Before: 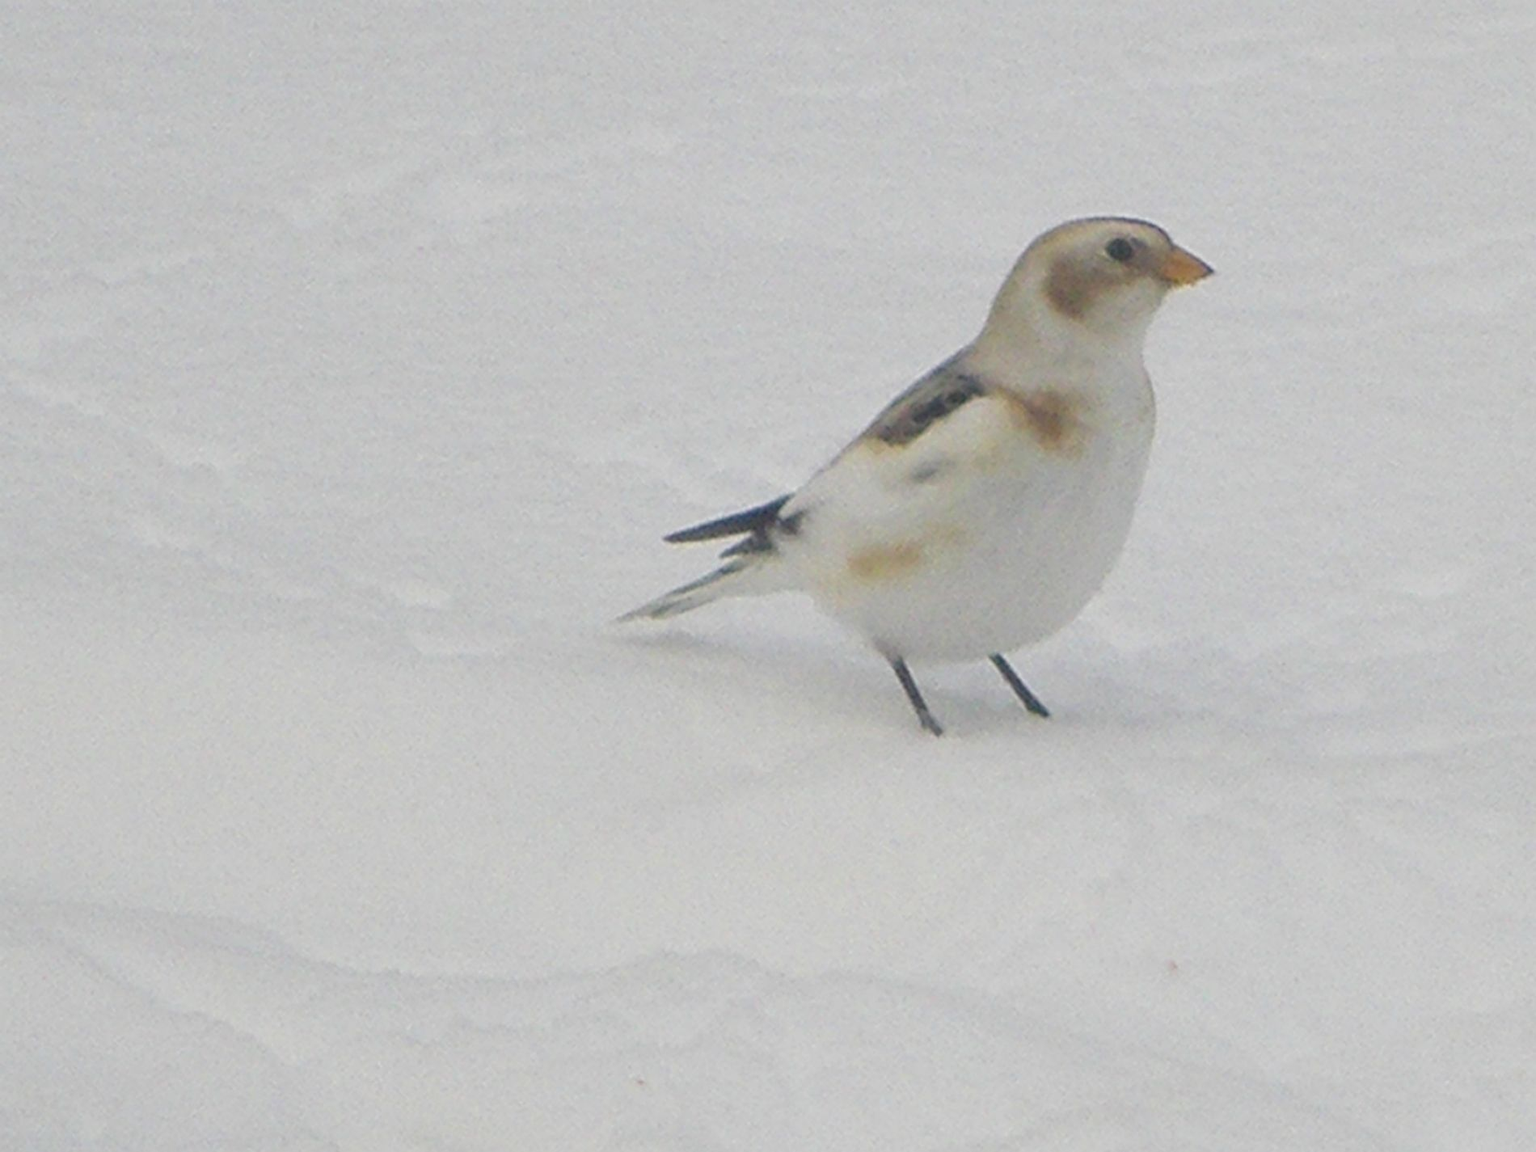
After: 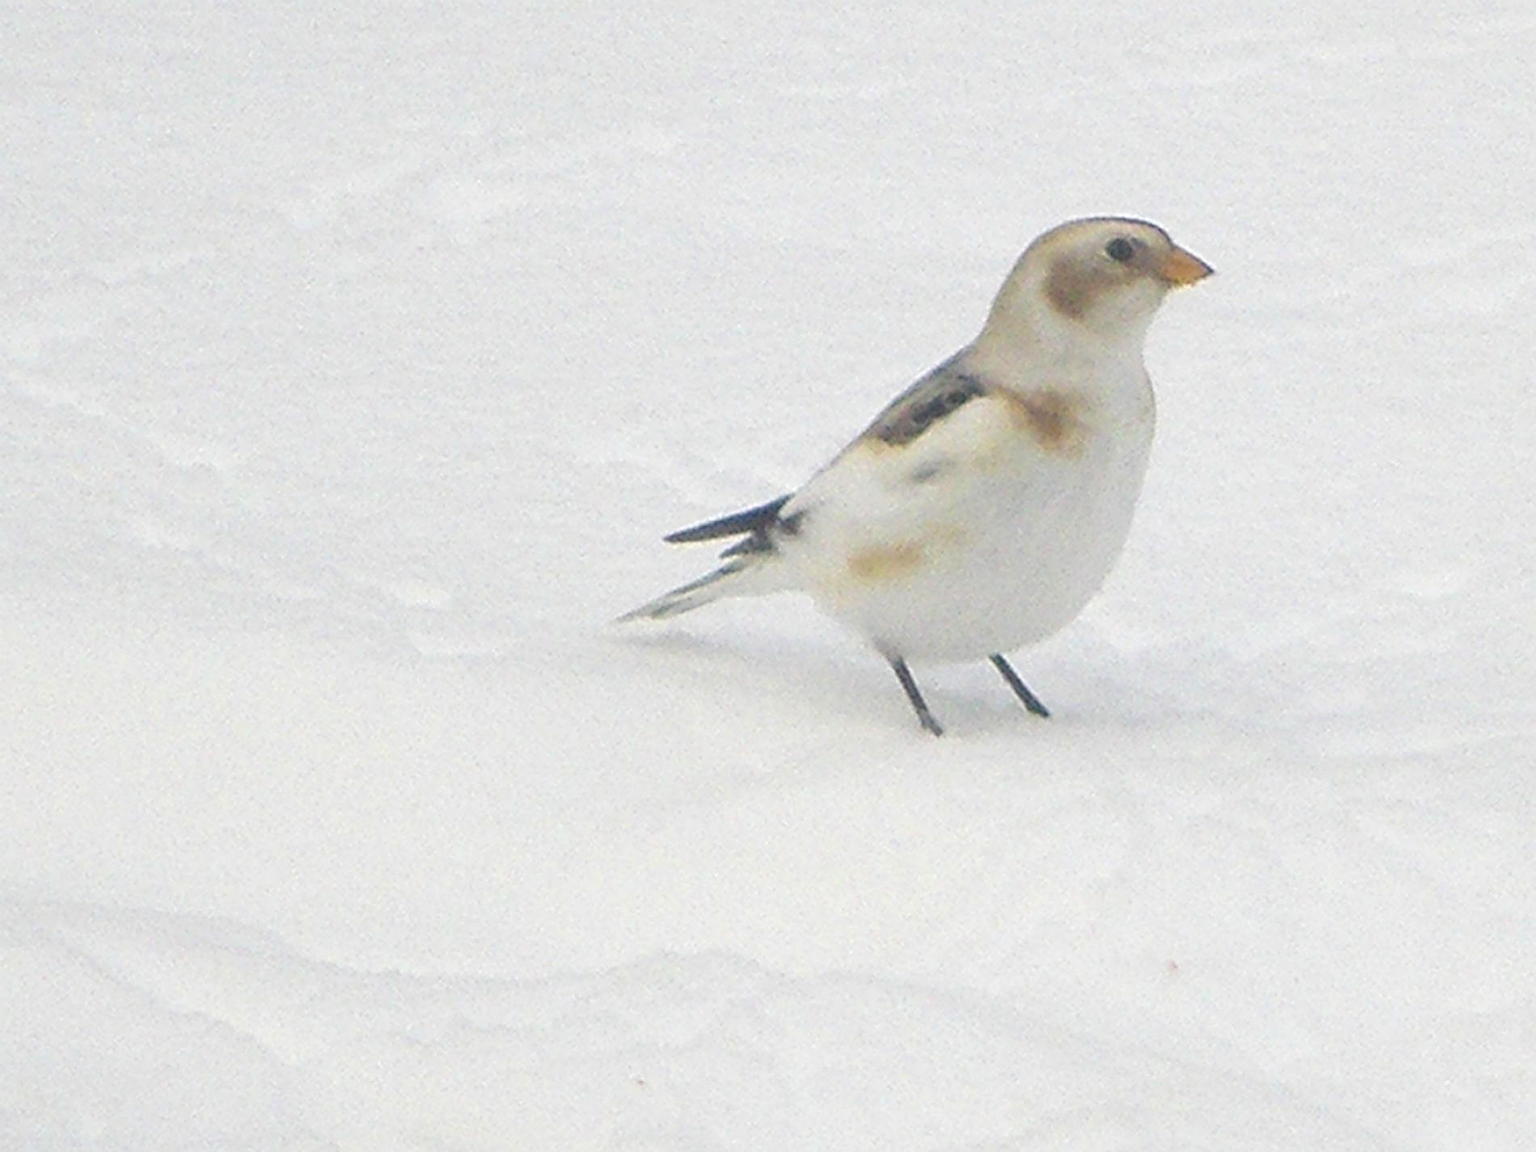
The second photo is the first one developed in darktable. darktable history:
exposure: black level correction 0, exposure 0.5 EV, compensate highlight preservation false
sharpen: on, module defaults
color correction: highlights a* -0.09, highlights b* 0.14
